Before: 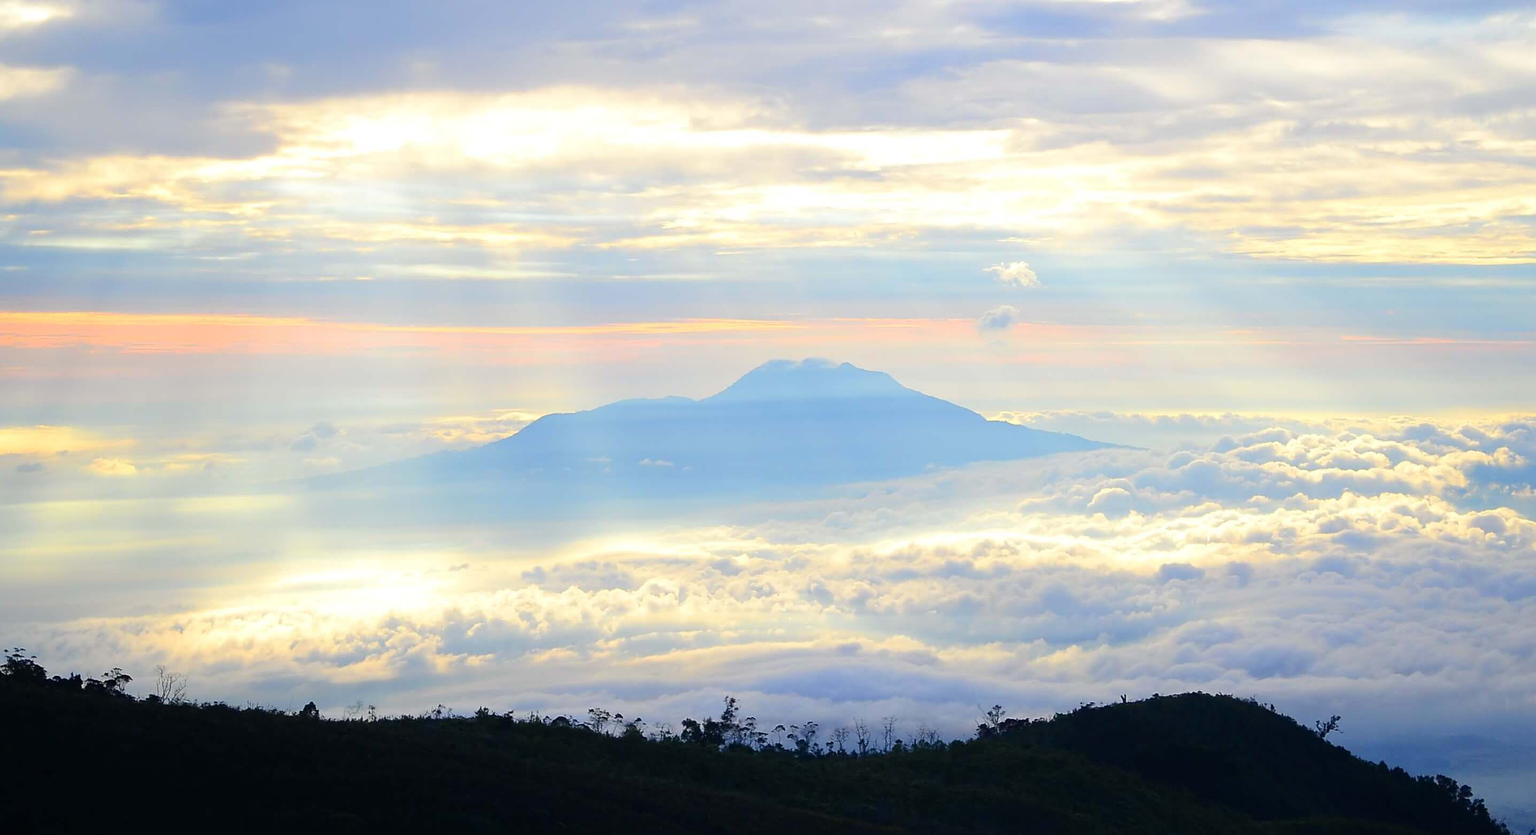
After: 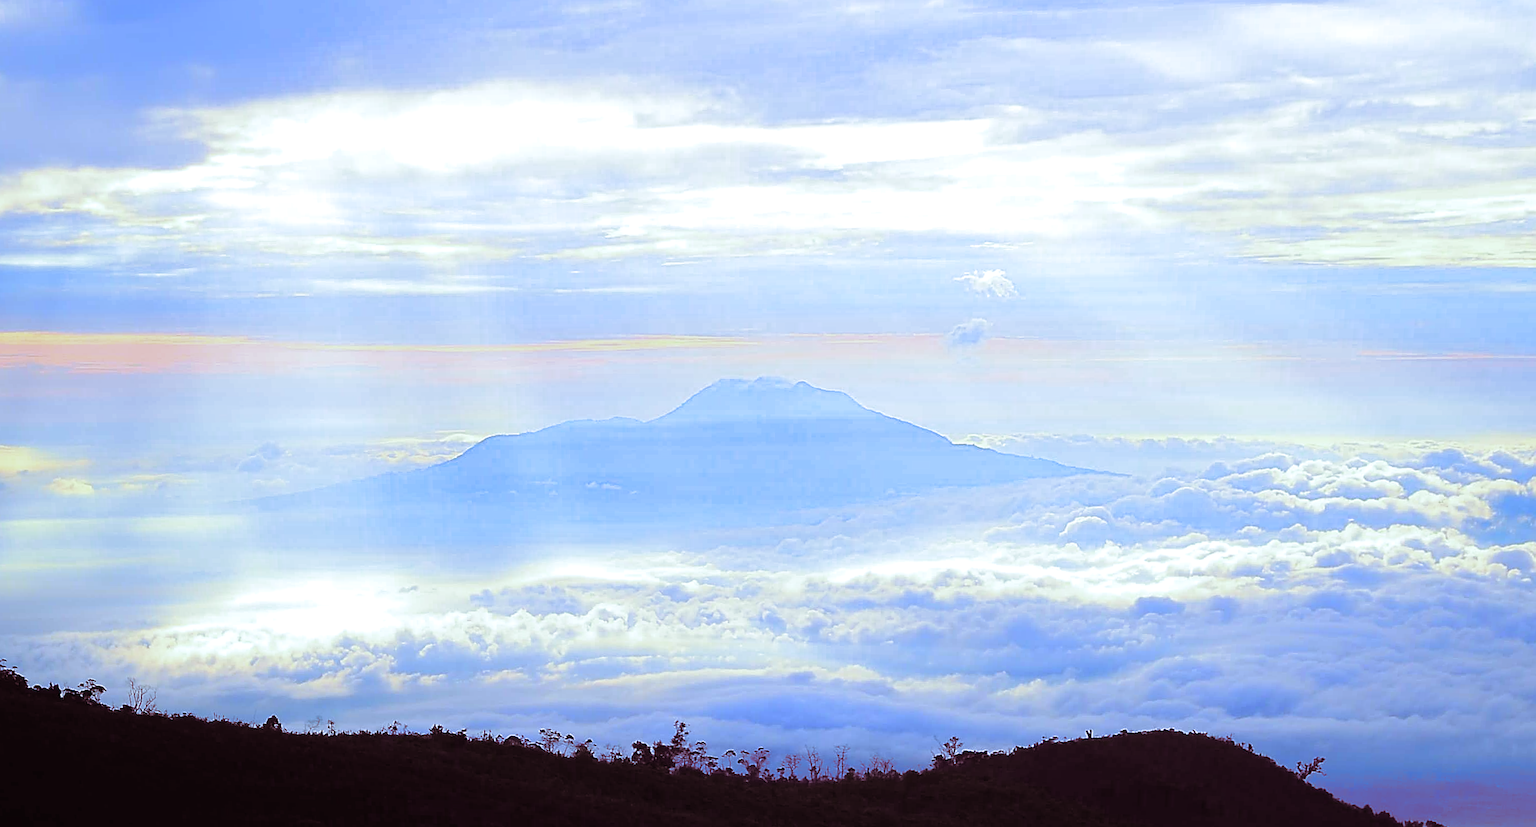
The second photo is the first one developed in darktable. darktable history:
white balance: red 0.871, blue 1.249
rotate and perspective: rotation 0.062°, lens shift (vertical) 0.115, lens shift (horizontal) -0.133, crop left 0.047, crop right 0.94, crop top 0.061, crop bottom 0.94
split-toning: on, module defaults
sharpen: on, module defaults
